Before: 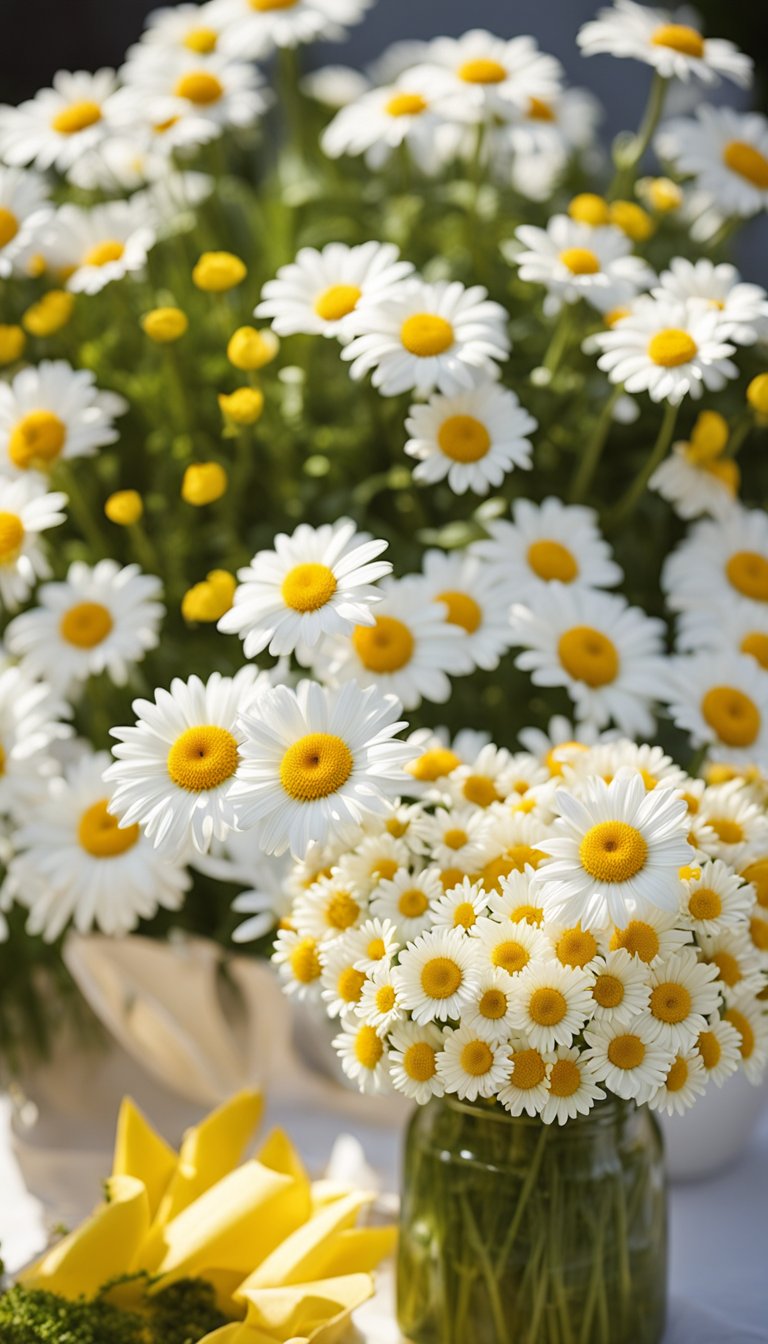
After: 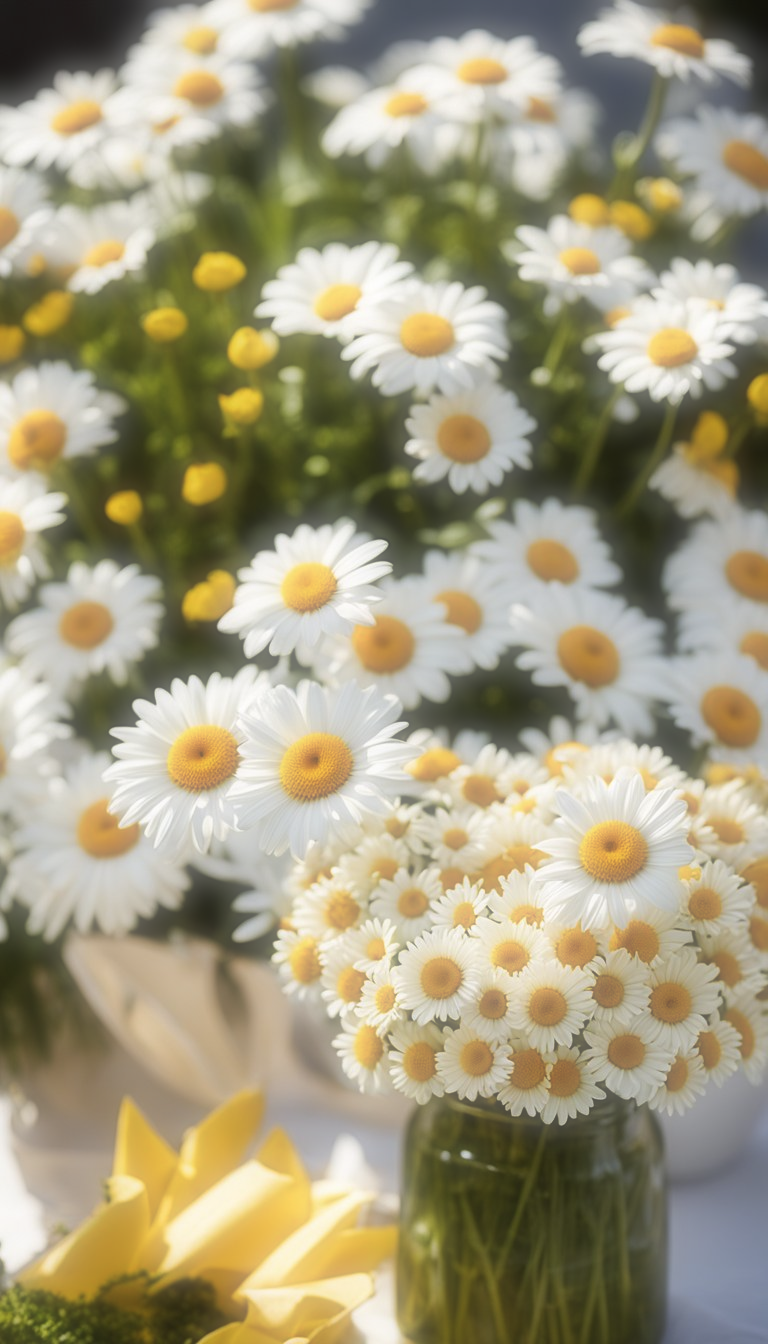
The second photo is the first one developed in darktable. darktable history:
soften: size 60.24%, saturation 65.46%, brightness 0.506 EV, mix 25.7%
